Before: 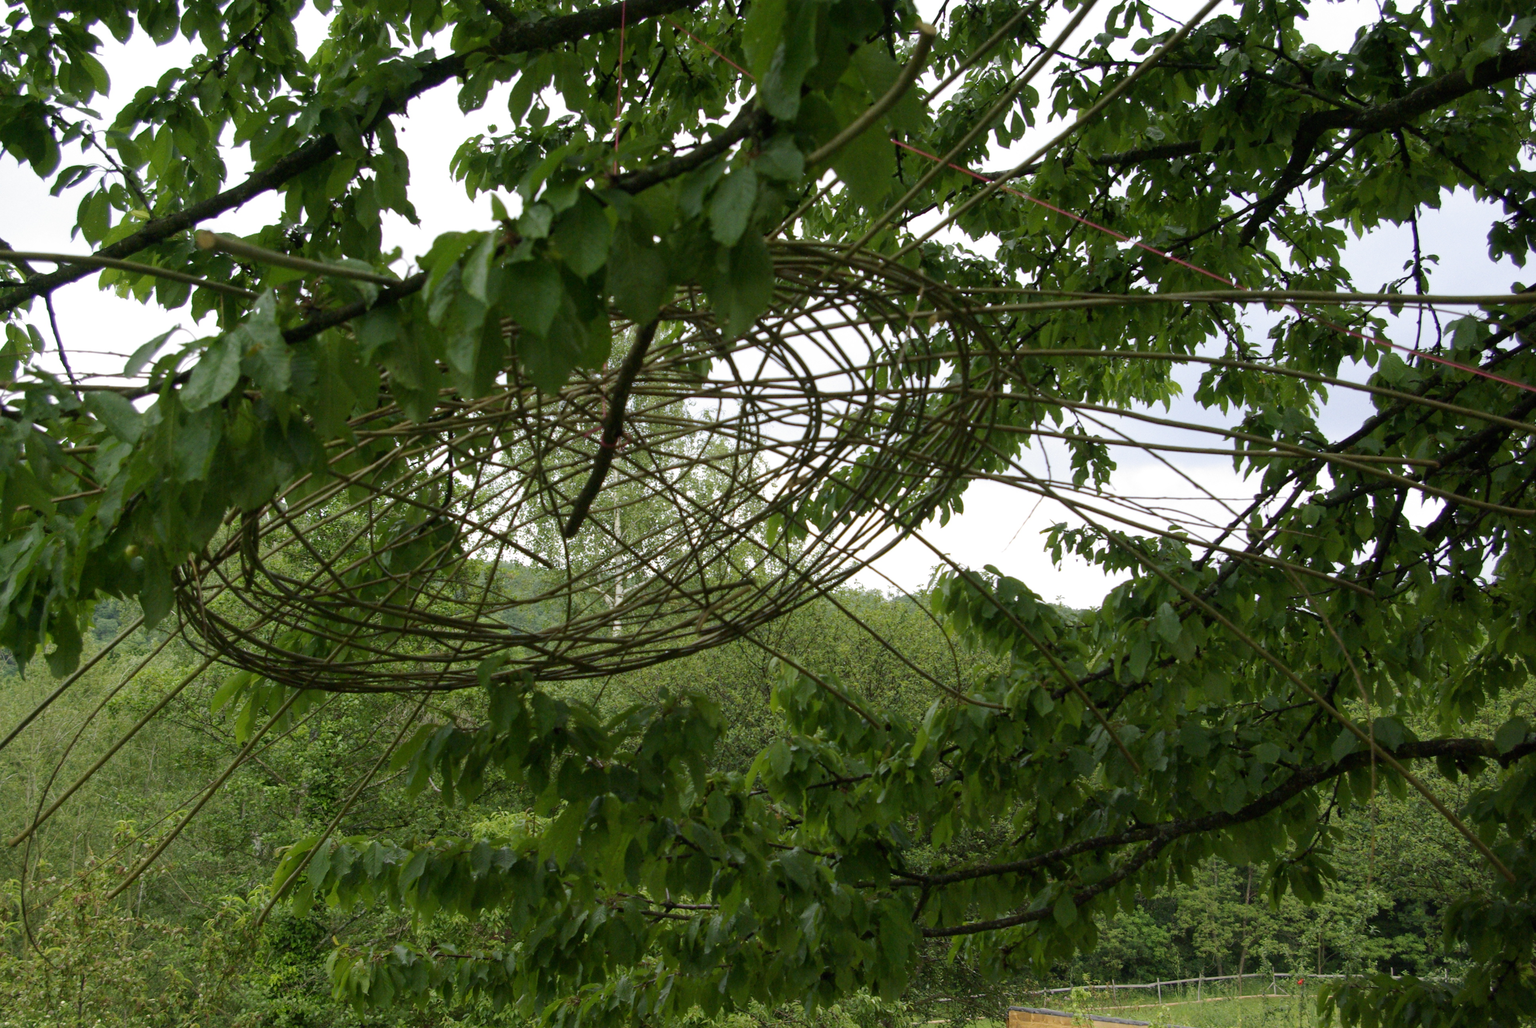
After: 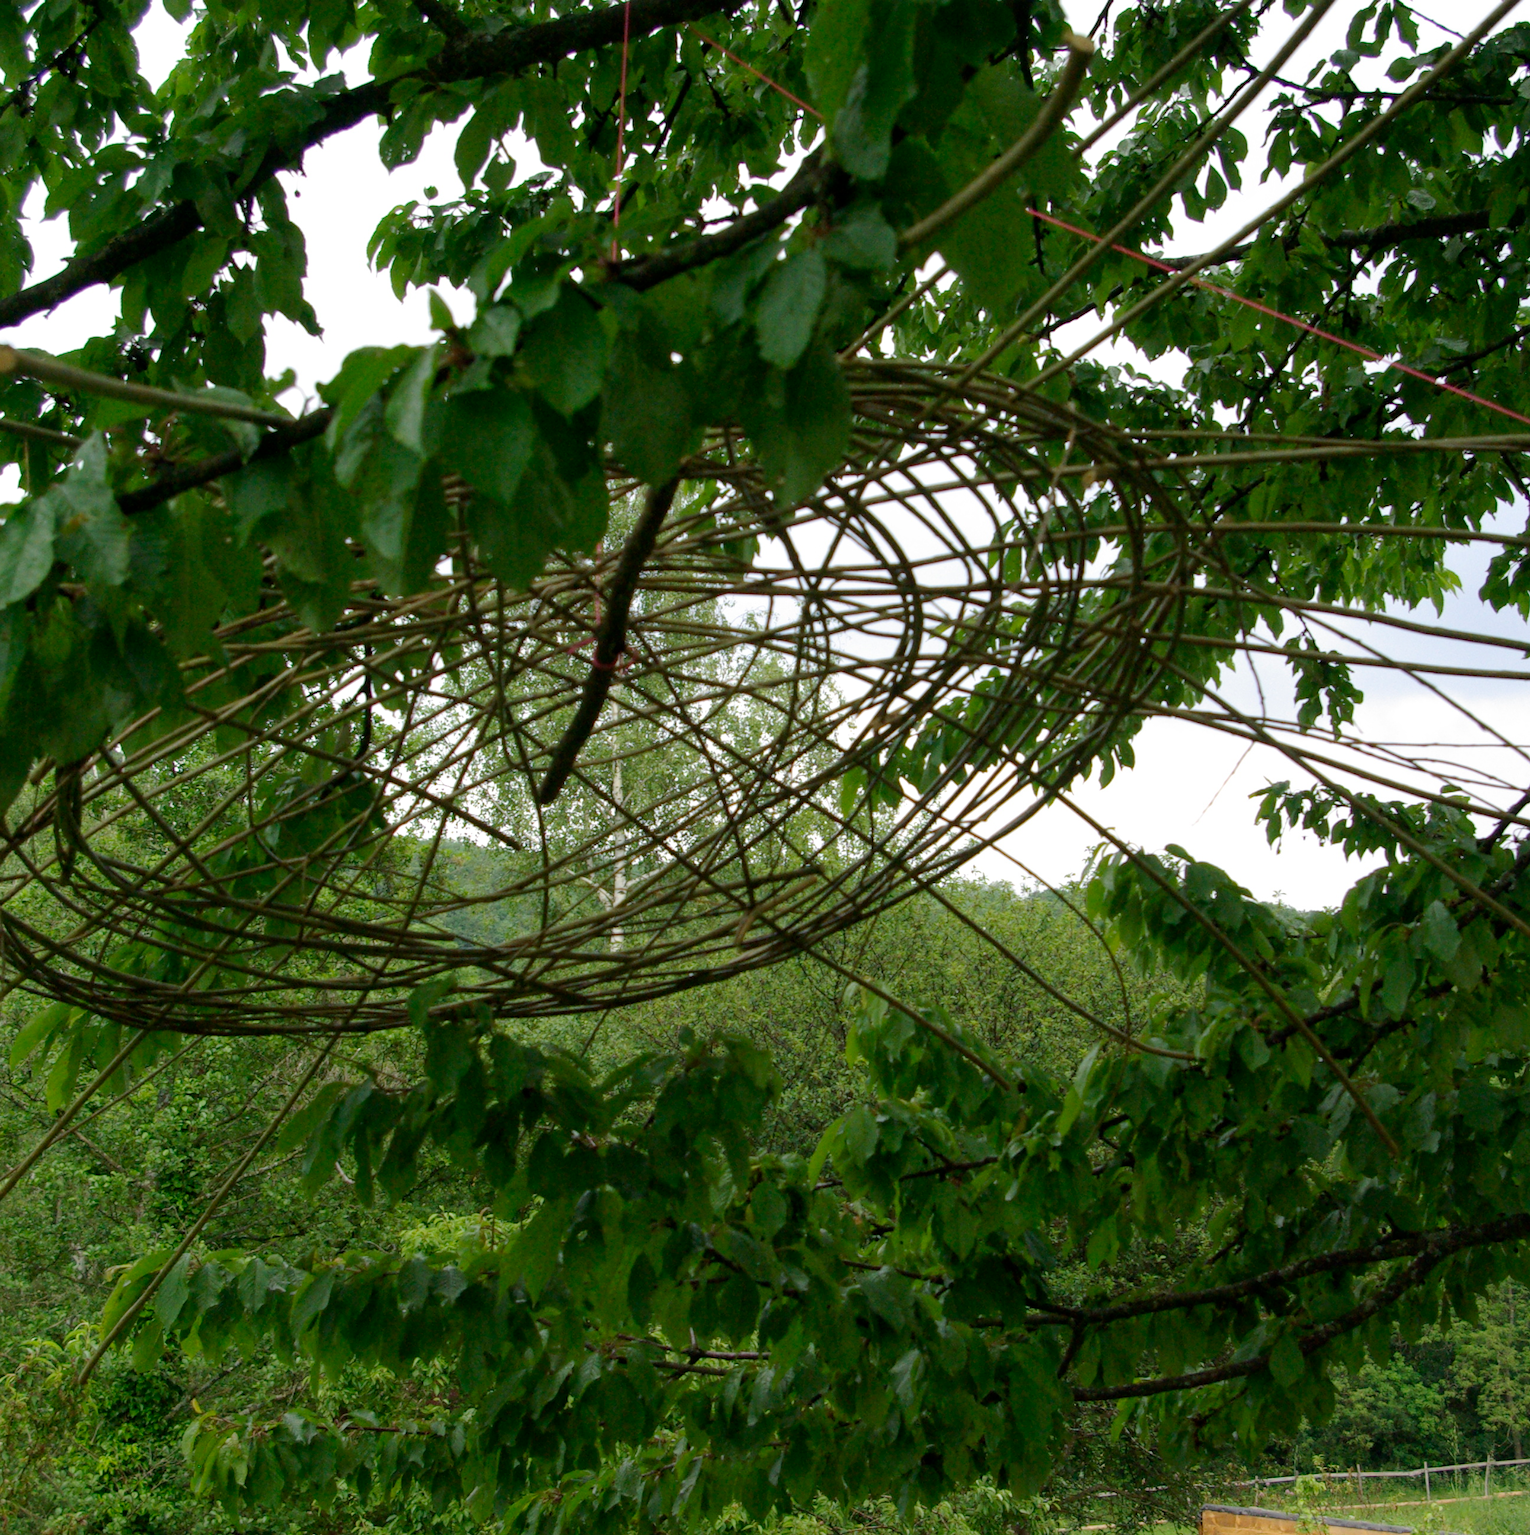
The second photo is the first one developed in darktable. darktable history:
crop and rotate: left 13.342%, right 19.991%
tone equalizer: on, module defaults
